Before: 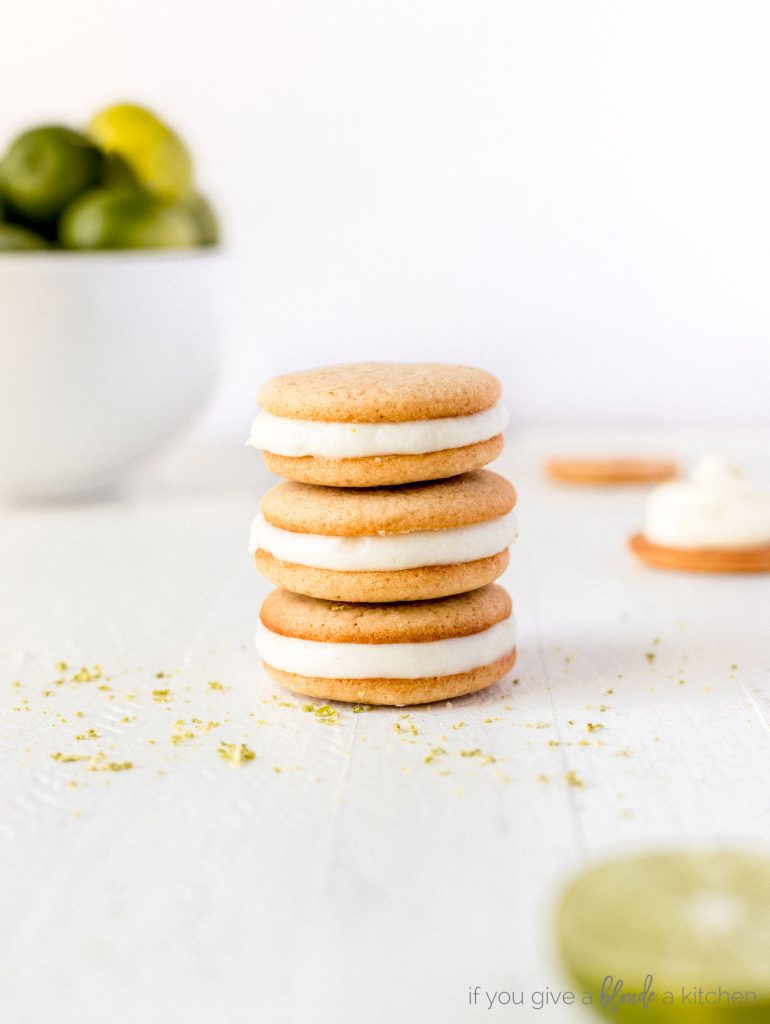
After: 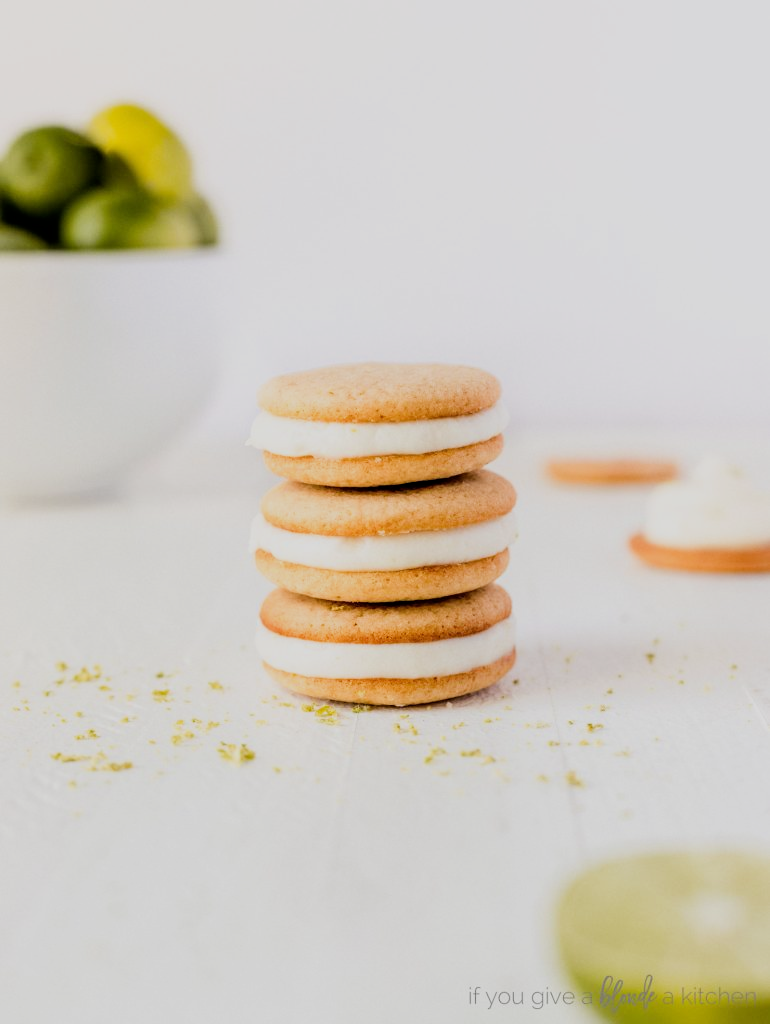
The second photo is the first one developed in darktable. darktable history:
filmic rgb: black relative exposure -7.65 EV, white relative exposure 4.56 EV, hardness 3.61, contrast 1.109
